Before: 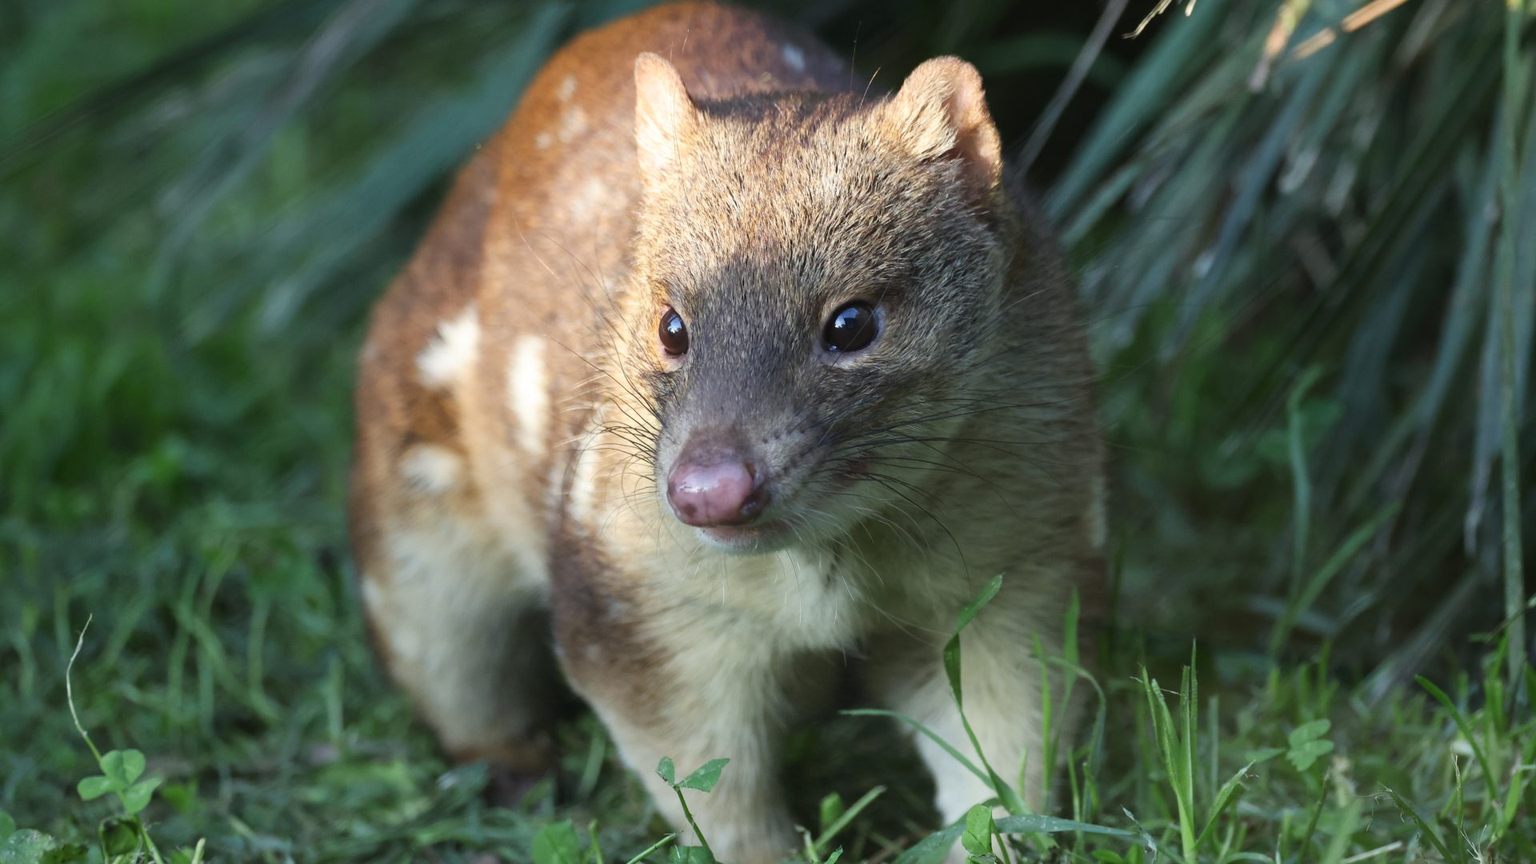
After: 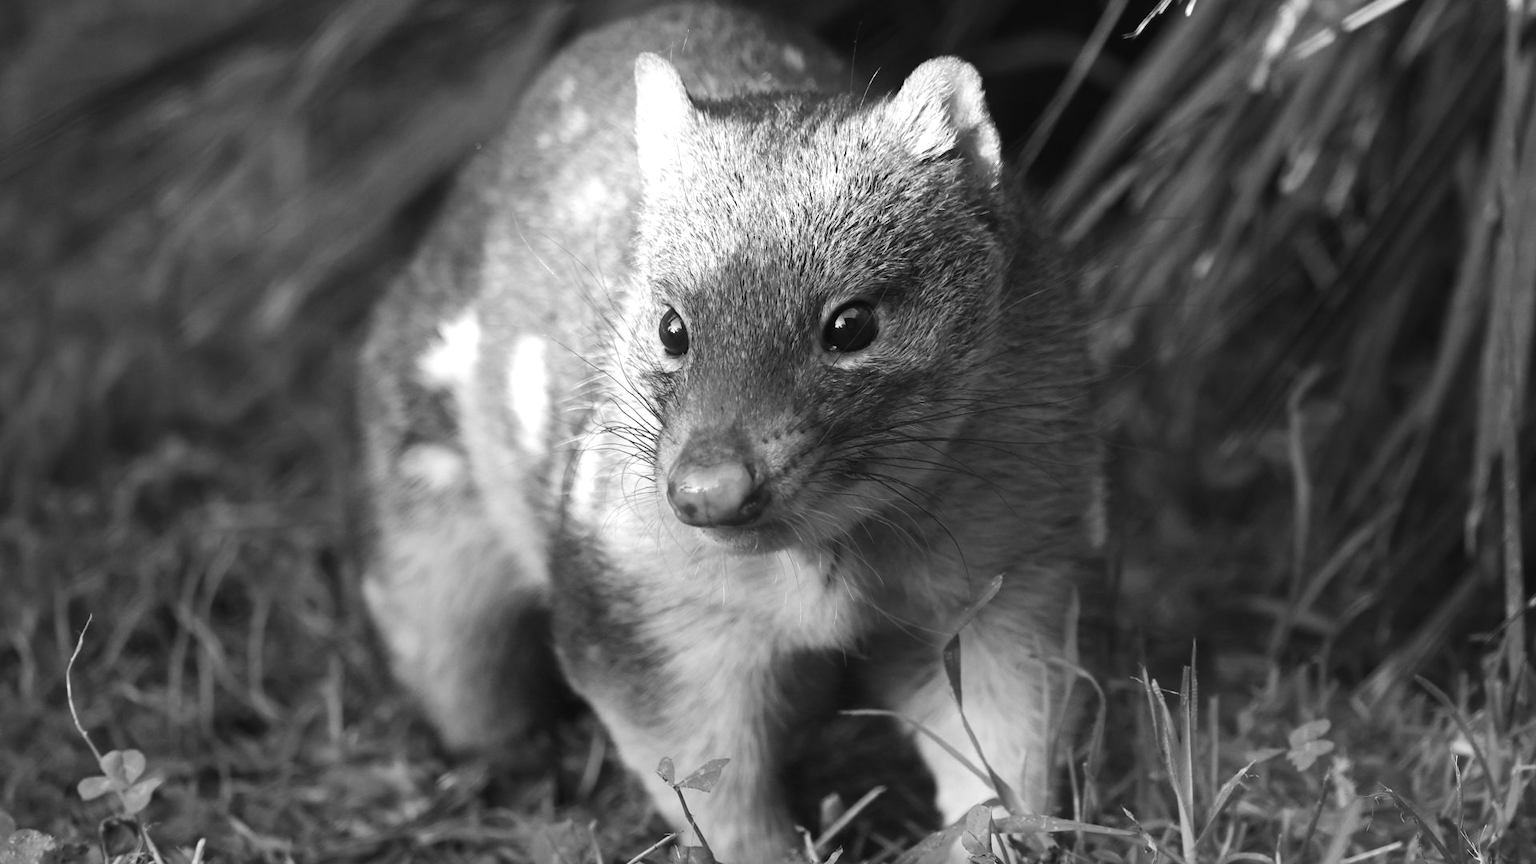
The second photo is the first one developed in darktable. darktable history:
tone equalizer: -8 EV -0.417 EV, -7 EV -0.389 EV, -6 EV -0.333 EV, -5 EV -0.222 EV, -3 EV 0.222 EV, -2 EV 0.333 EV, -1 EV 0.389 EV, +0 EV 0.417 EV, edges refinement/feathering 500, mask exposure compensation -1.57 EV, preserve details no
monochrome: a 32, b 64, size 2.3
